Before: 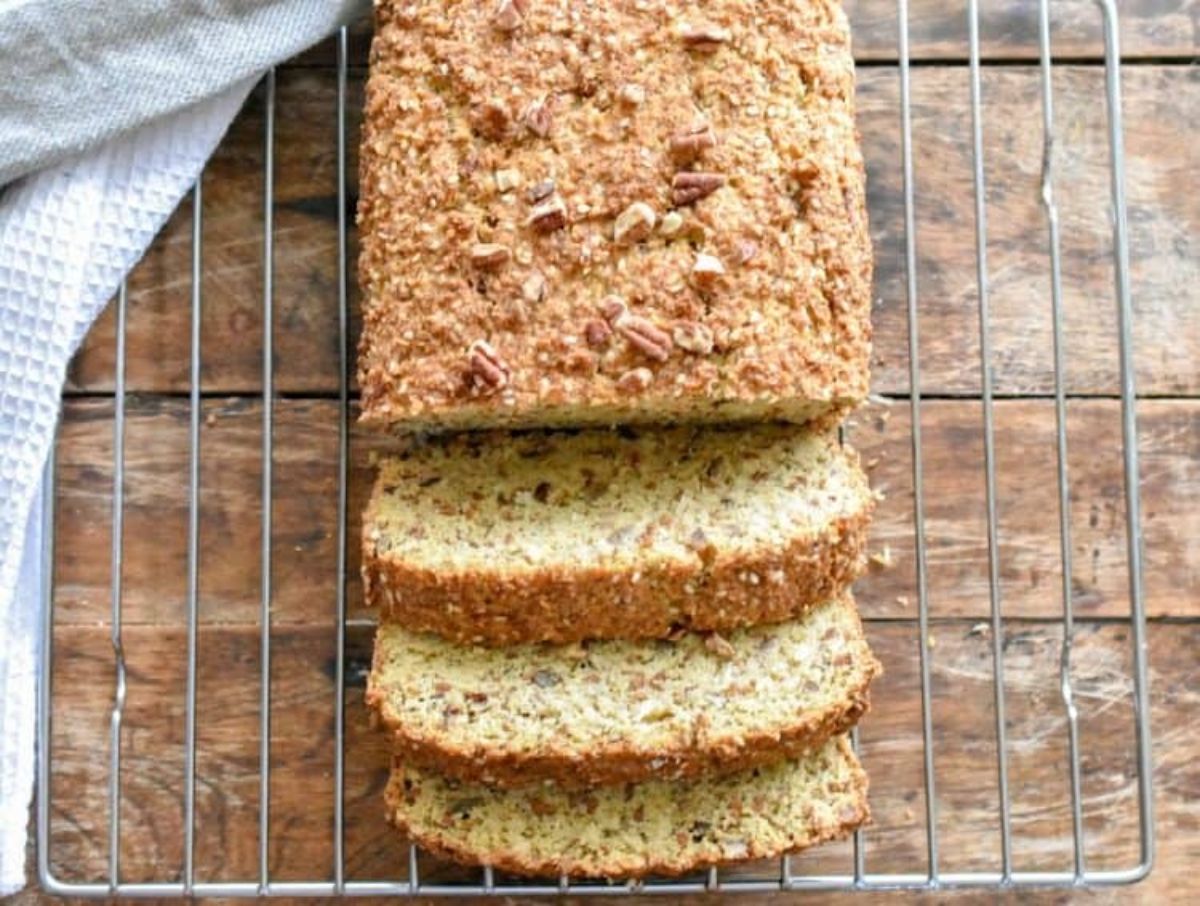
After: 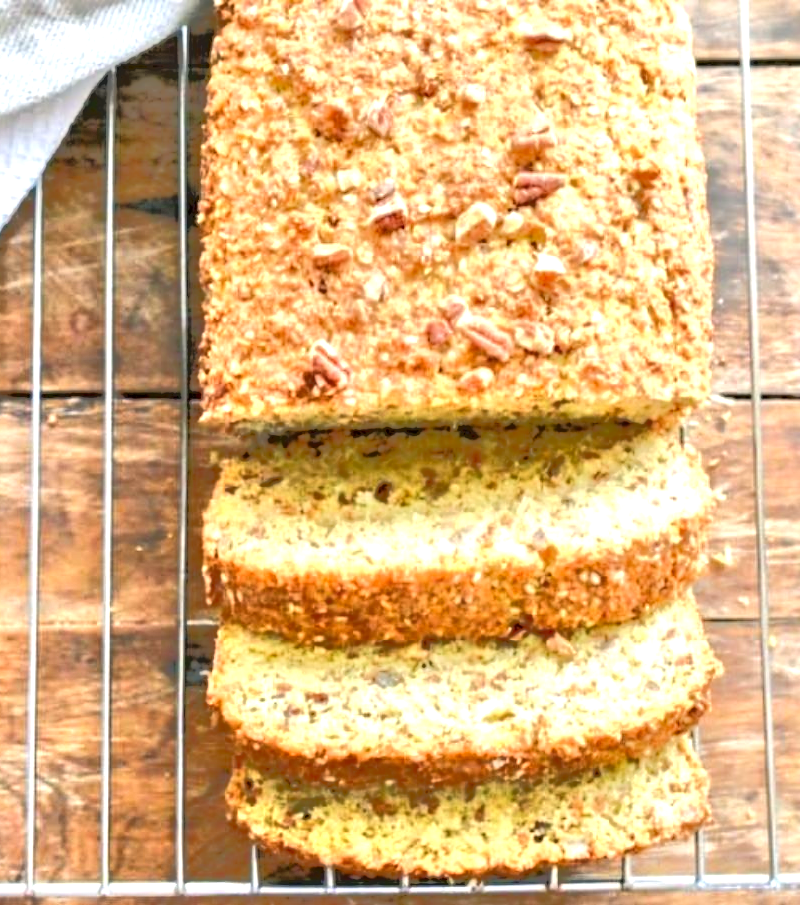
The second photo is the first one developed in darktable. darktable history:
crop and rotate: left 13.326%, right 19.98%
exposure: exposure 1.237 EV, compensate highlight preservation false
tone equalizer: -7 EV -0.596 EV, -6 EV 1.01 EV, -5 EV -0.443 EV, -4 EV 0.438 EV, -3 EV 0.442 EV, -2 EV 0.144 EV, -1 EV -0.125 EV, +0 EV -0.368 EV, mask exposure compensation -0.514 EV
color correction: highlights a* 0.708, highlights b* 2.81, saturation 1.09
